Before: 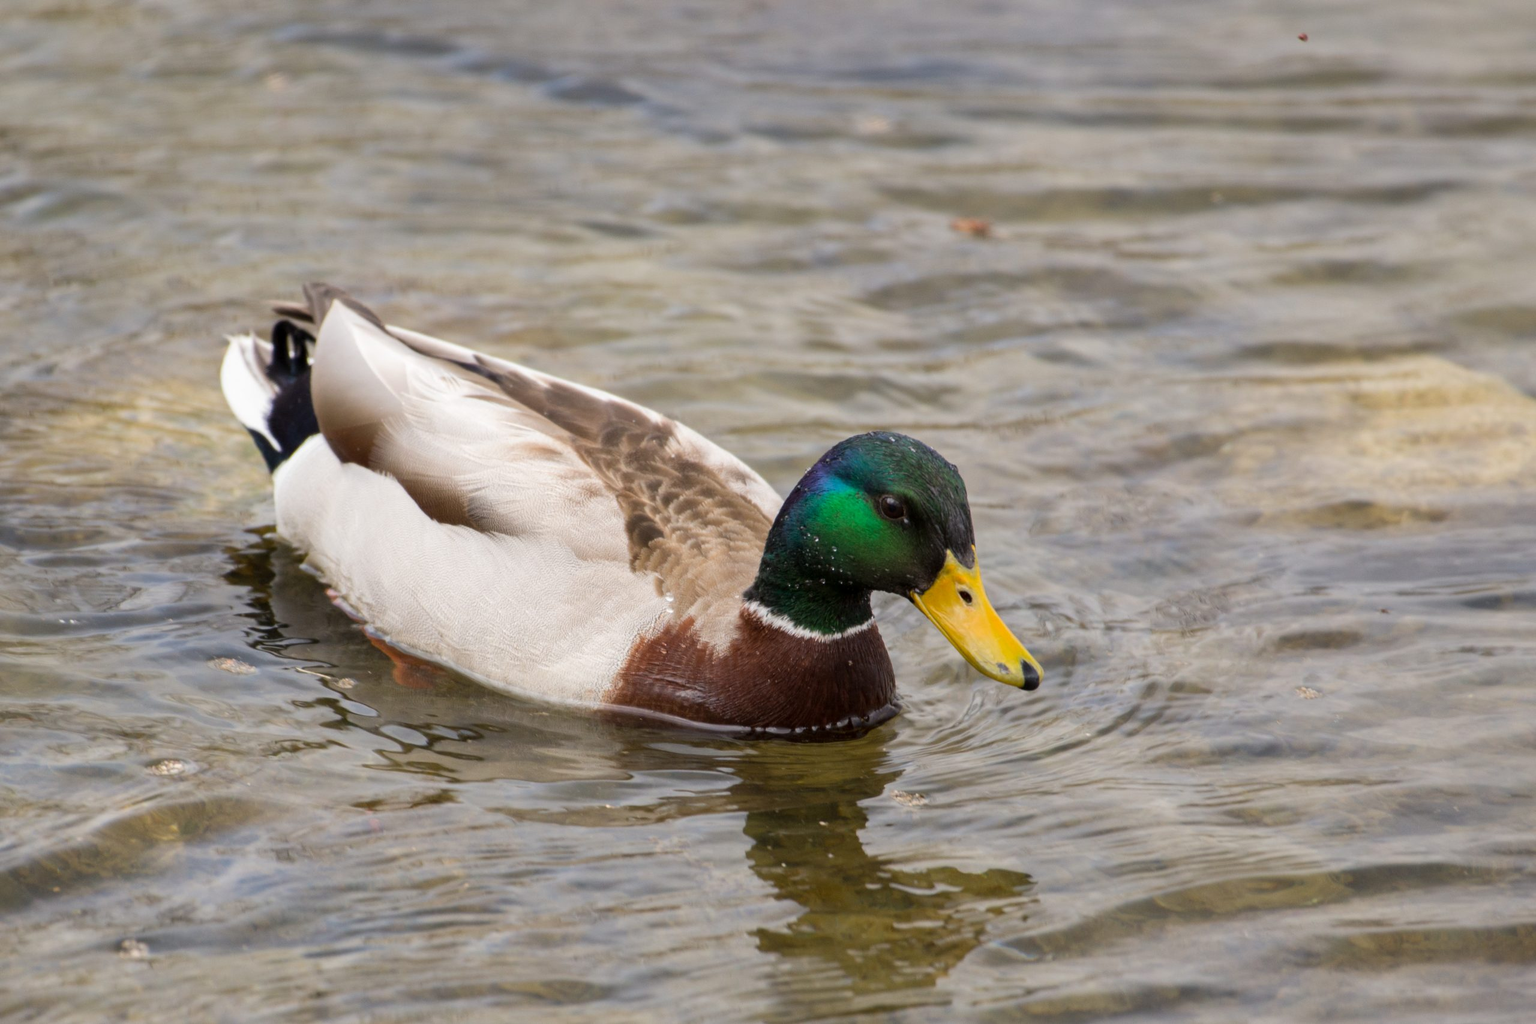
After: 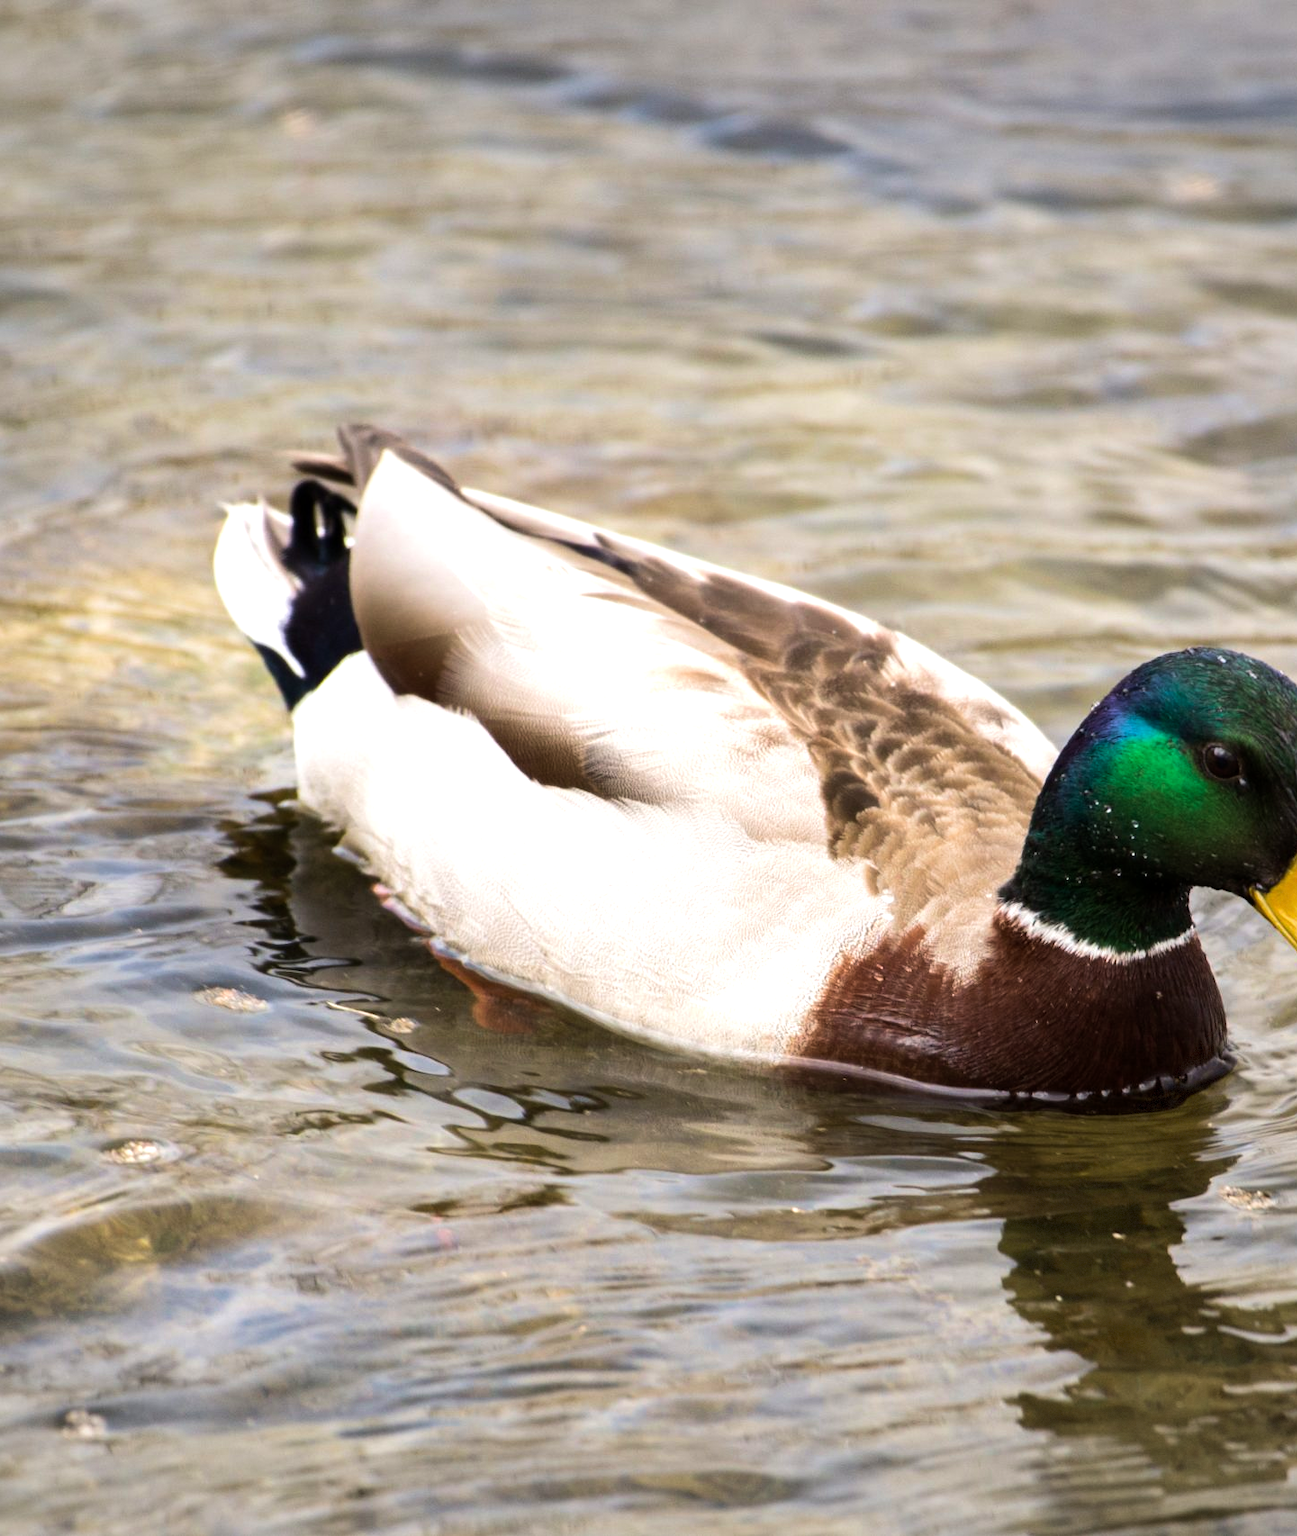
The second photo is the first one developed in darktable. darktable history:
crop: left 5.114%, right 38.589%
vignetting: fall-off start 85%, fall-off radius 80%, brightness -0.182, saturation -0.3, width/height ratio 1.219, dithering 8-bit output, unbound false
velvia: on, module defaults
tone equalizer: -8 EV -0.75 EV, -7 EV -0.7 EV, -6 EV -0.6 EV, -5 EV -0.4 EV, -3 EV 0.4 EV, -2 EV 0.6 EV, -1 EV 0.7 EV, +0 EV 0.75 EV, edges refinement/feathering 500, mask exposure compensation -1.57 EV, preserve details no
